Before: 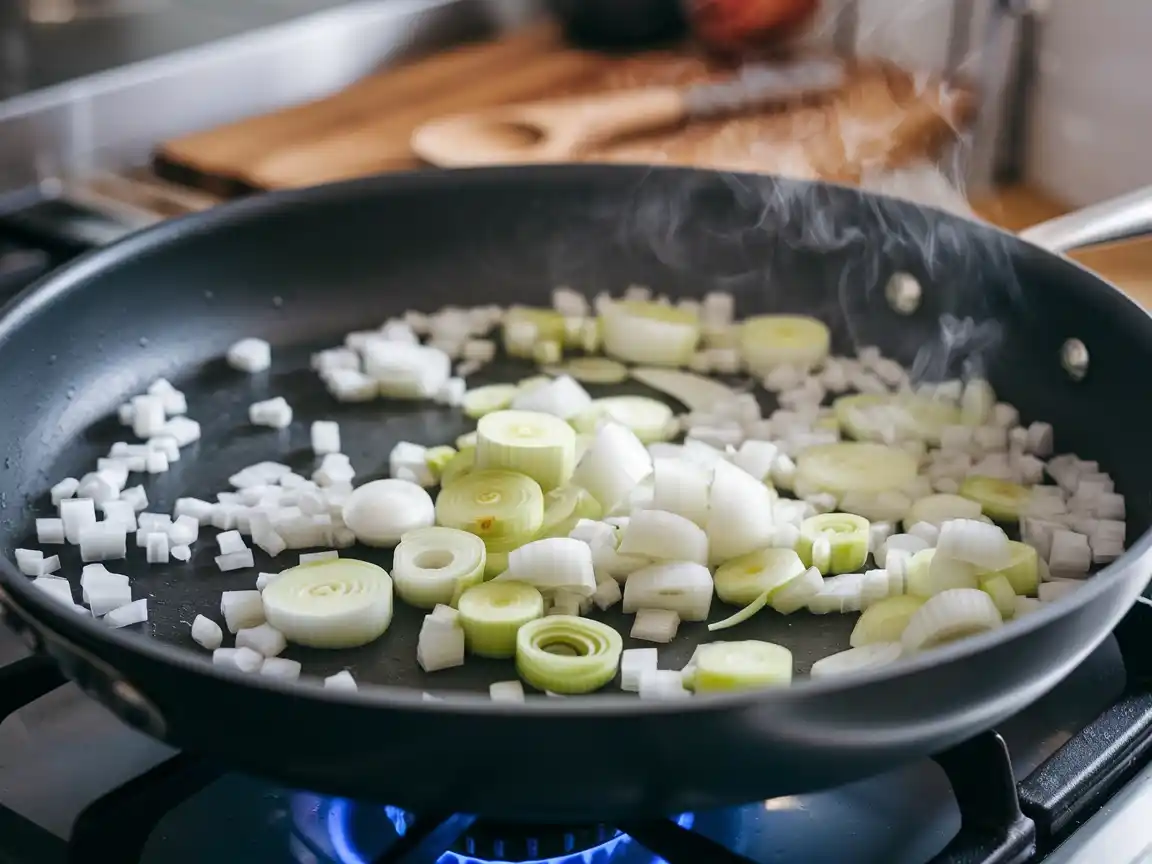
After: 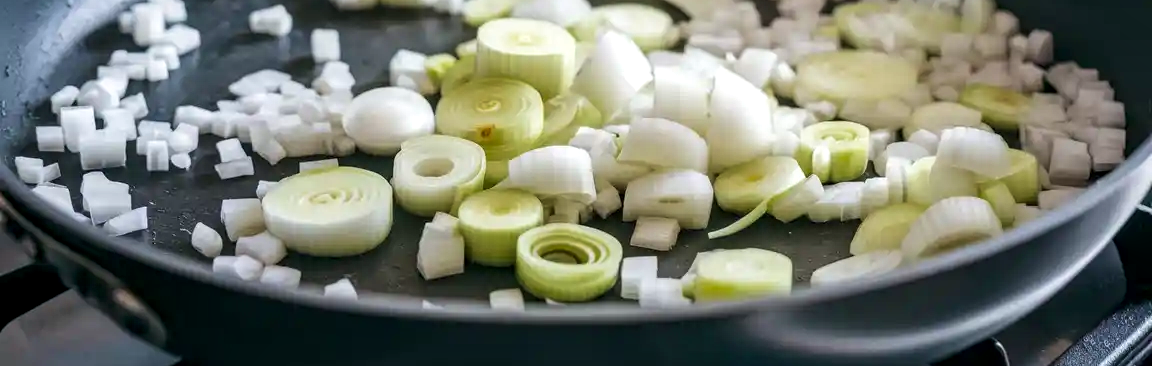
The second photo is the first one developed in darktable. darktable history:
local contrast: highlights 61%, detail 143%, midtone range 0.434
velvia: on, module defaults
crop: top 45.425%, bottom 12.109%
exposure: compensate highlight preservation false
